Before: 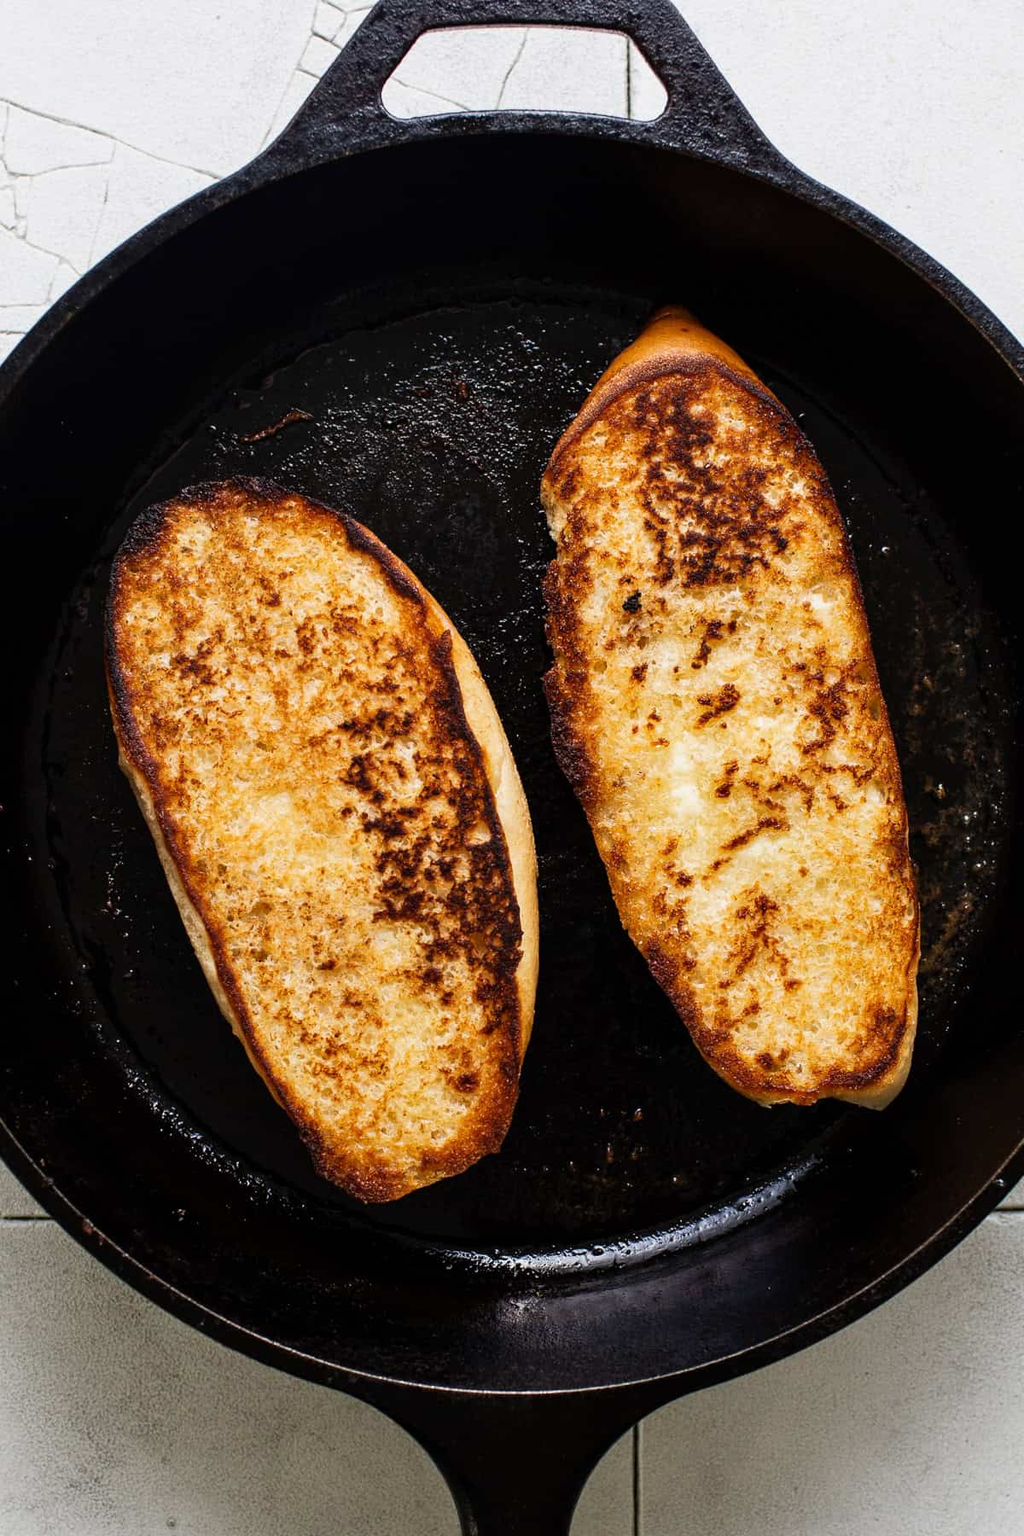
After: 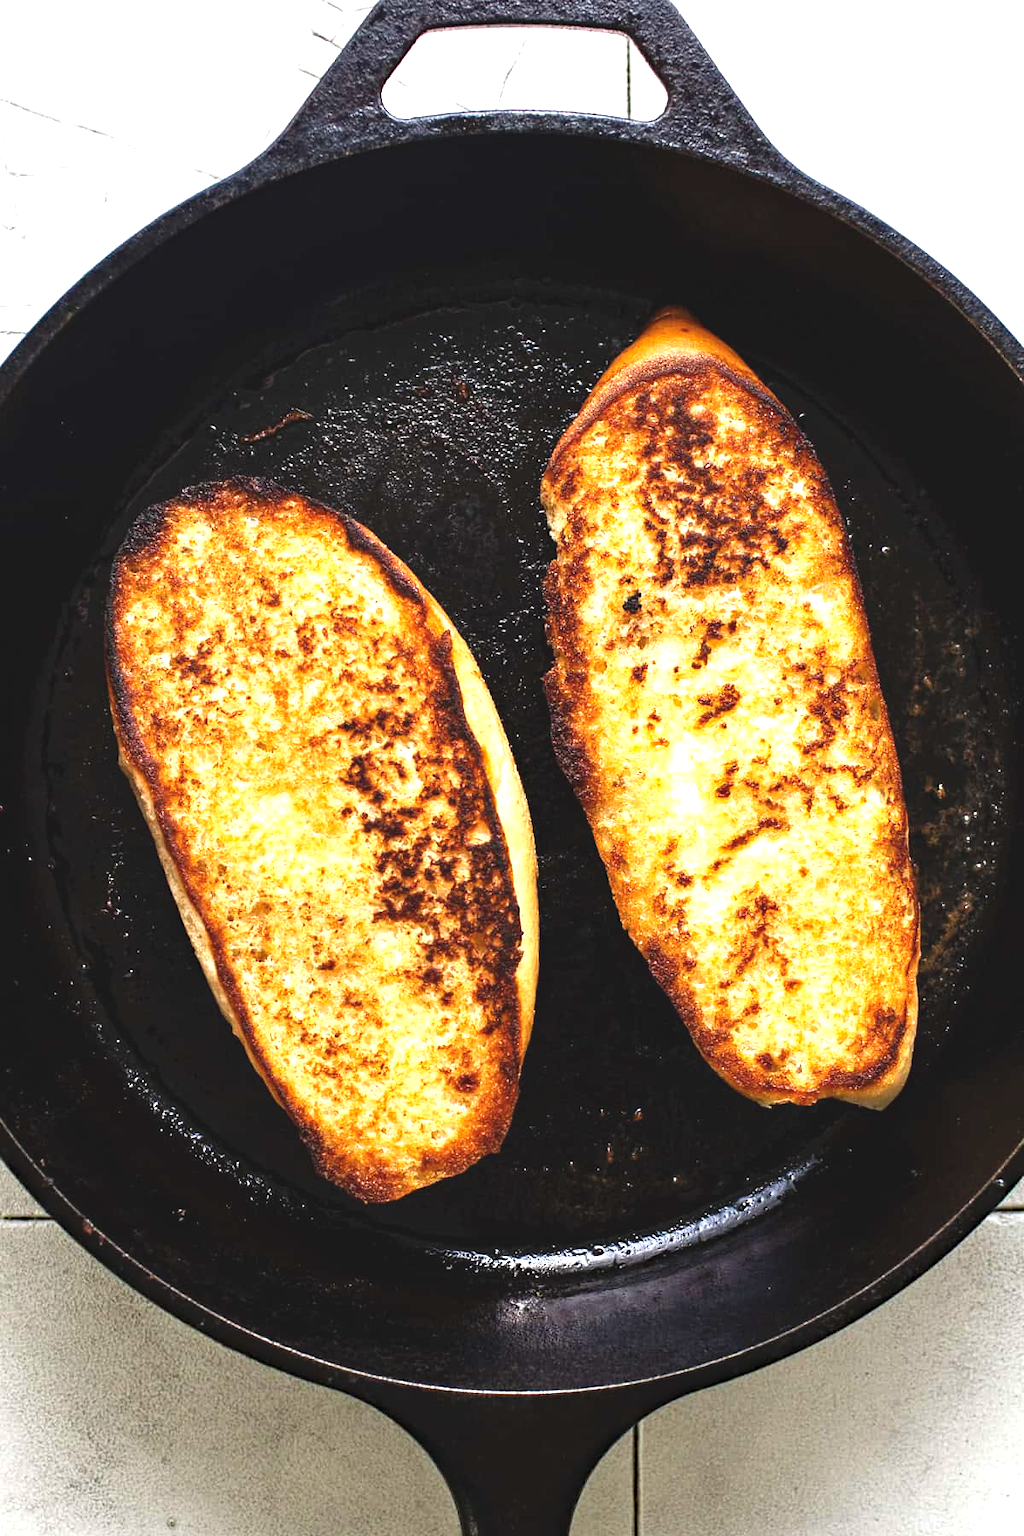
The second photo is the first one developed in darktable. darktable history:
haze removal: compatibility mode true, adaptive false
exposure: black level correction -0.005, exposure 1 EV, compensate highlight preservation false
